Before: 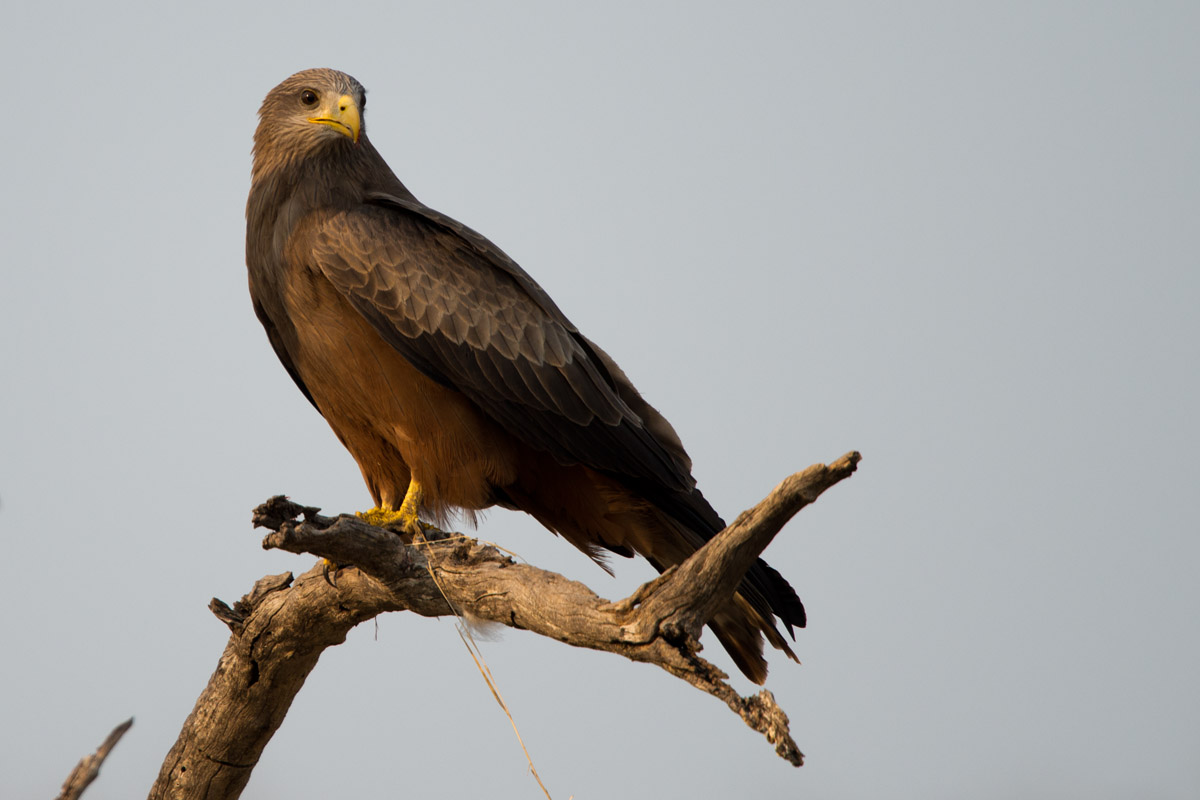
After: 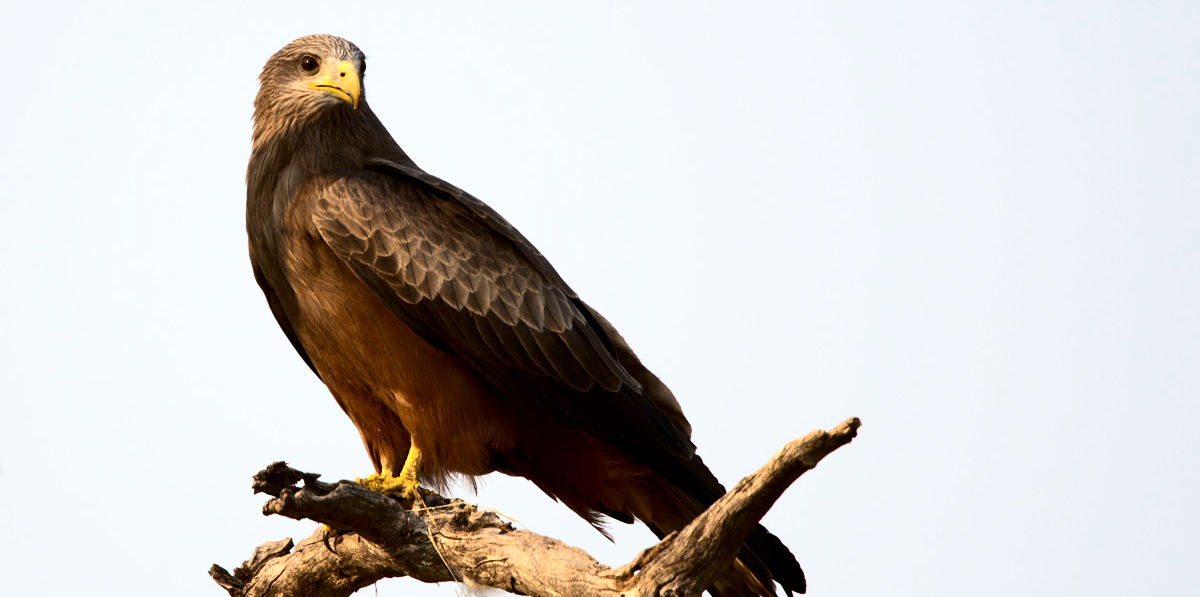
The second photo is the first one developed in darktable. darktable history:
exposure: black level correction 0.001, exposure 0.675 EV, compensate highlight preservation false
crop: top 4.302%, bottom 21.059%
contrast brightness saturation: contrast 0.294
